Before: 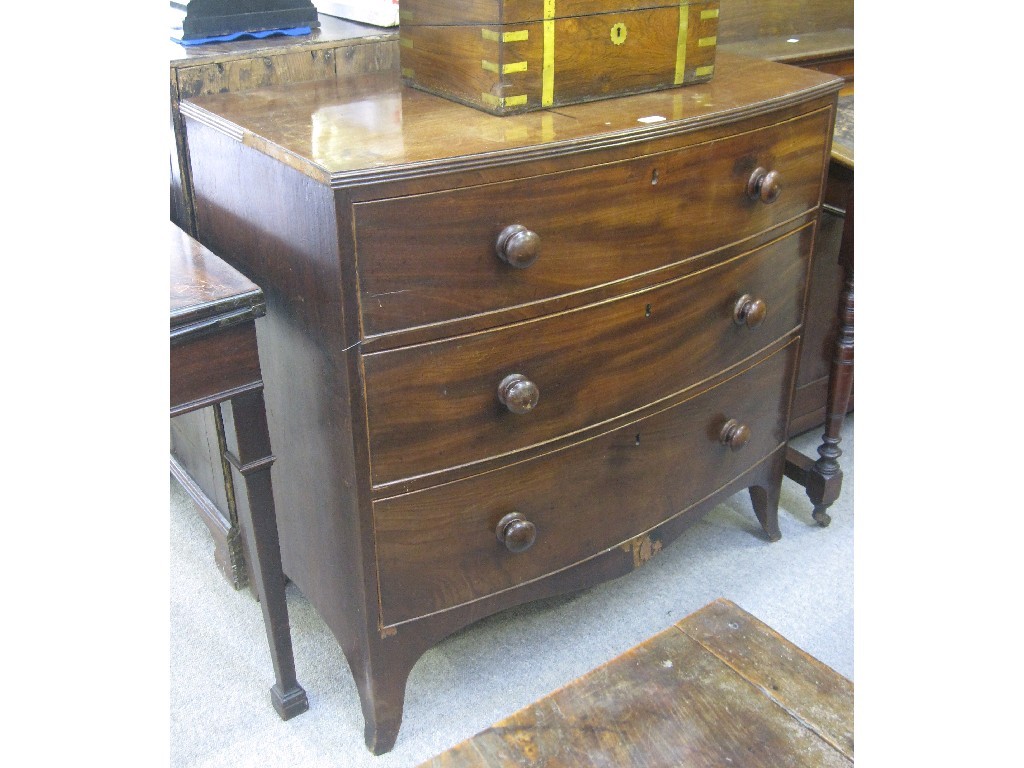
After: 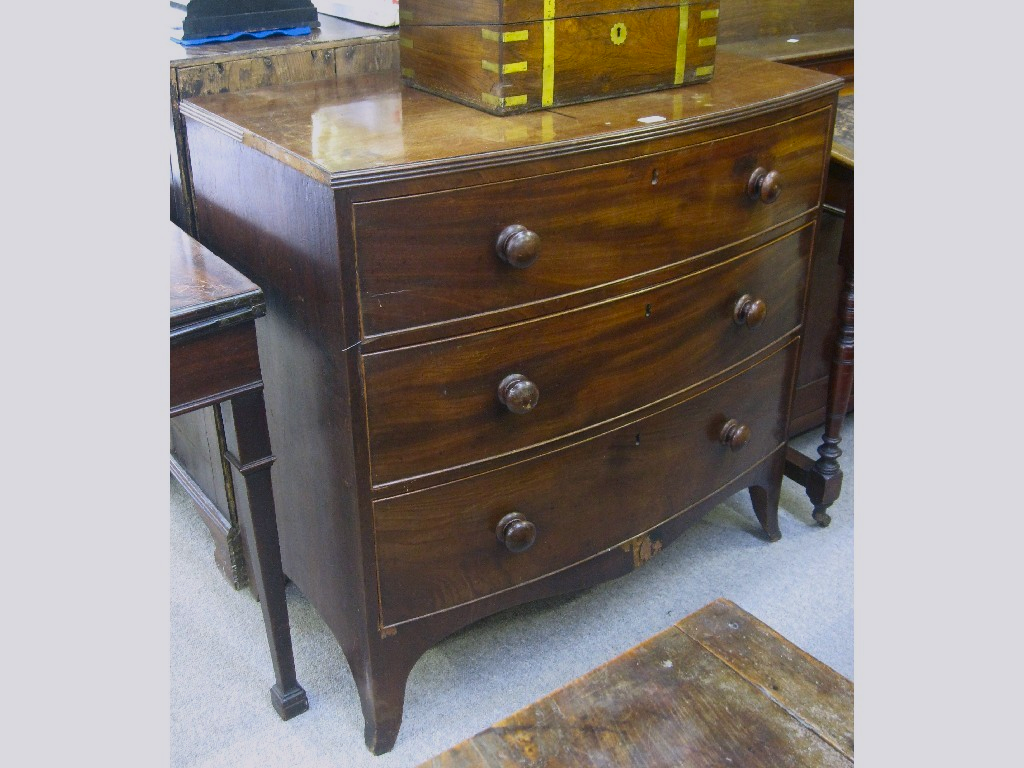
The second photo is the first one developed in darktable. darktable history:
exposure: black level correction 0, exposure -0.721 EV, compensate highlight preservation false
white balance: red 1.004, blue 1.024
contrast brightness saturation: contrast 0.18, saturation 0.3
